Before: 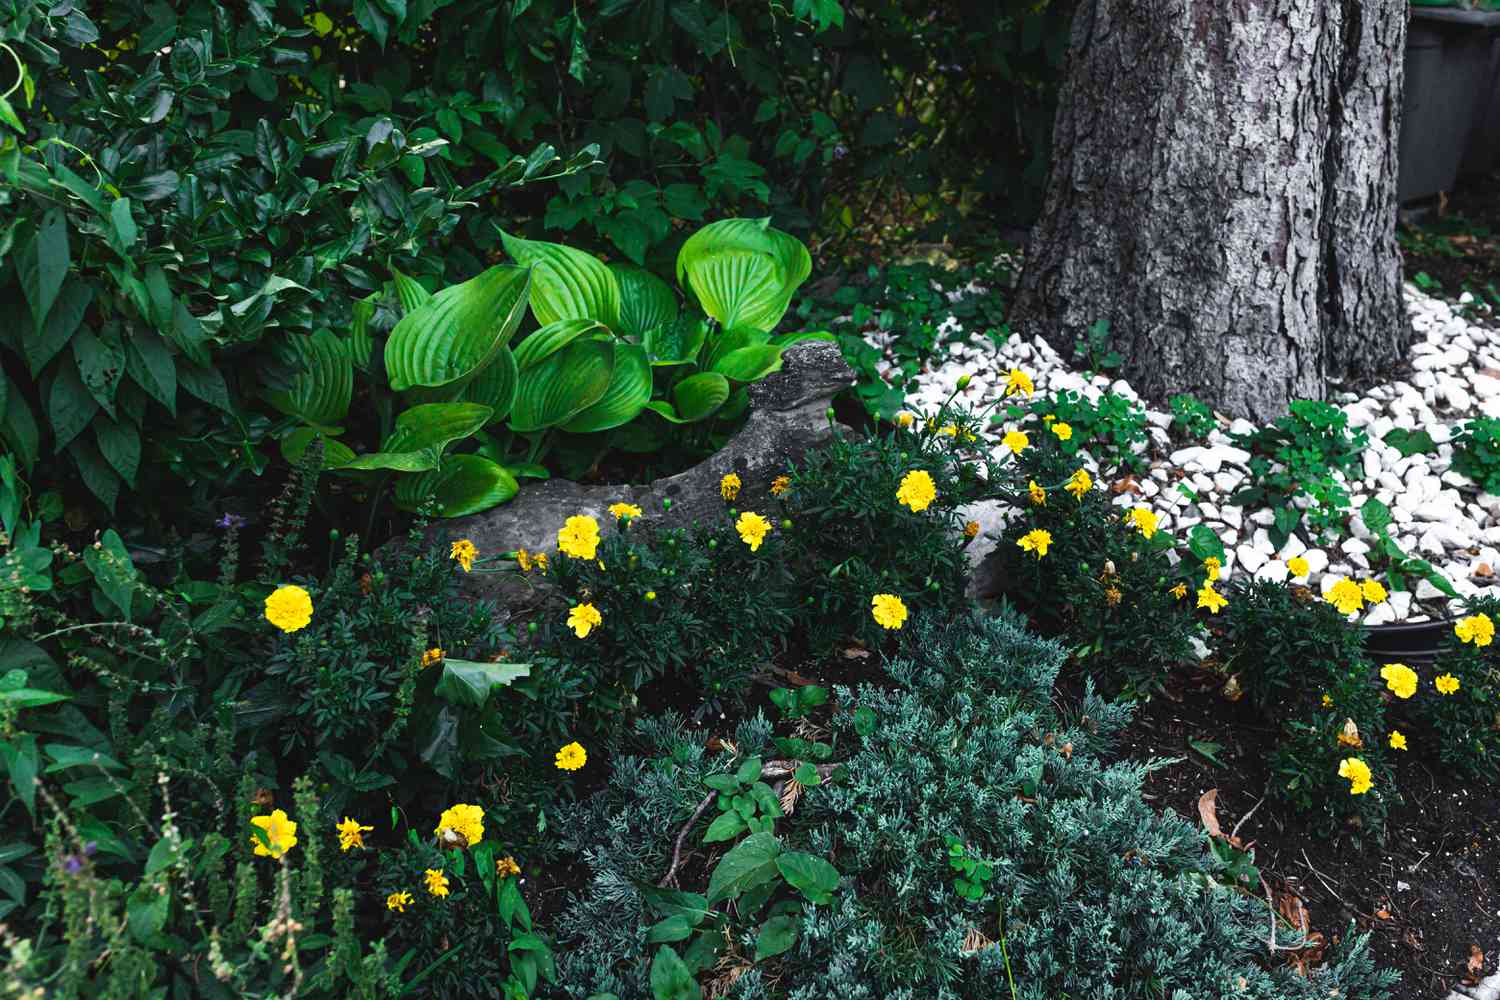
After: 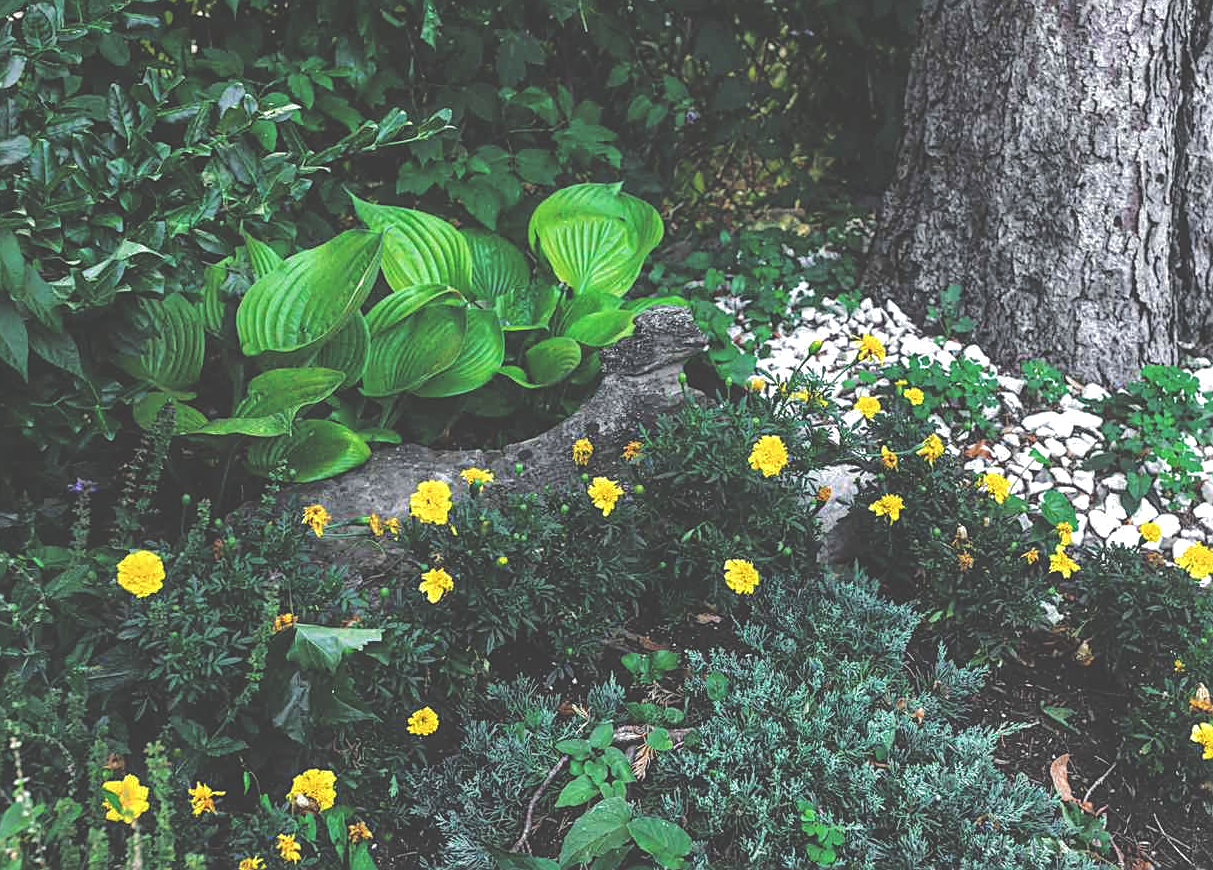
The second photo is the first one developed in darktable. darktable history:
tone equalizer: -8 EV -0.001 EV, -7 EV 0.003 EV, -6 EV -0.003 EV, -5 EV -0.013 EV, -4 EV -0.072 EV, -3 EV -0.225 EV, -2 EV -0.28 EV, -1 EV 0.081 EV, +0 EV 0.294 EV, edges refinement/feathering 500, mask exposure compensation -1.57 EV, preserve details no
crop: left 9.905%, top 3.591%, right 9.217%, bottom 9.33%
local contrast: on, module defaults
sharpen: on, module defaults
exposure: black level correction -0.04, exposure 0.06 EV, compensate exposure bias true, compensate highlight preservation false
tone curve: curves: ch0 [(0, 0) (0.003, 0.064) (0.011, 0.065) (0.025, 0.061) (0.044, 0.068) (0.069, 0.083) (0.1, 0.102) (0.136, 0.126) (0.177, 0.172) (0.224, 0.225) (0.277, 0.306) (0.335, 0.397) (0.399, 0.483) (0.468, 0.56) (0.543, 0.634) (0.623, 0.708) (0.709, 0.77) (0.801, 0.832) (0.898, 0.899) (1, 1)], color space Lab, linked channels, preserve colors none
